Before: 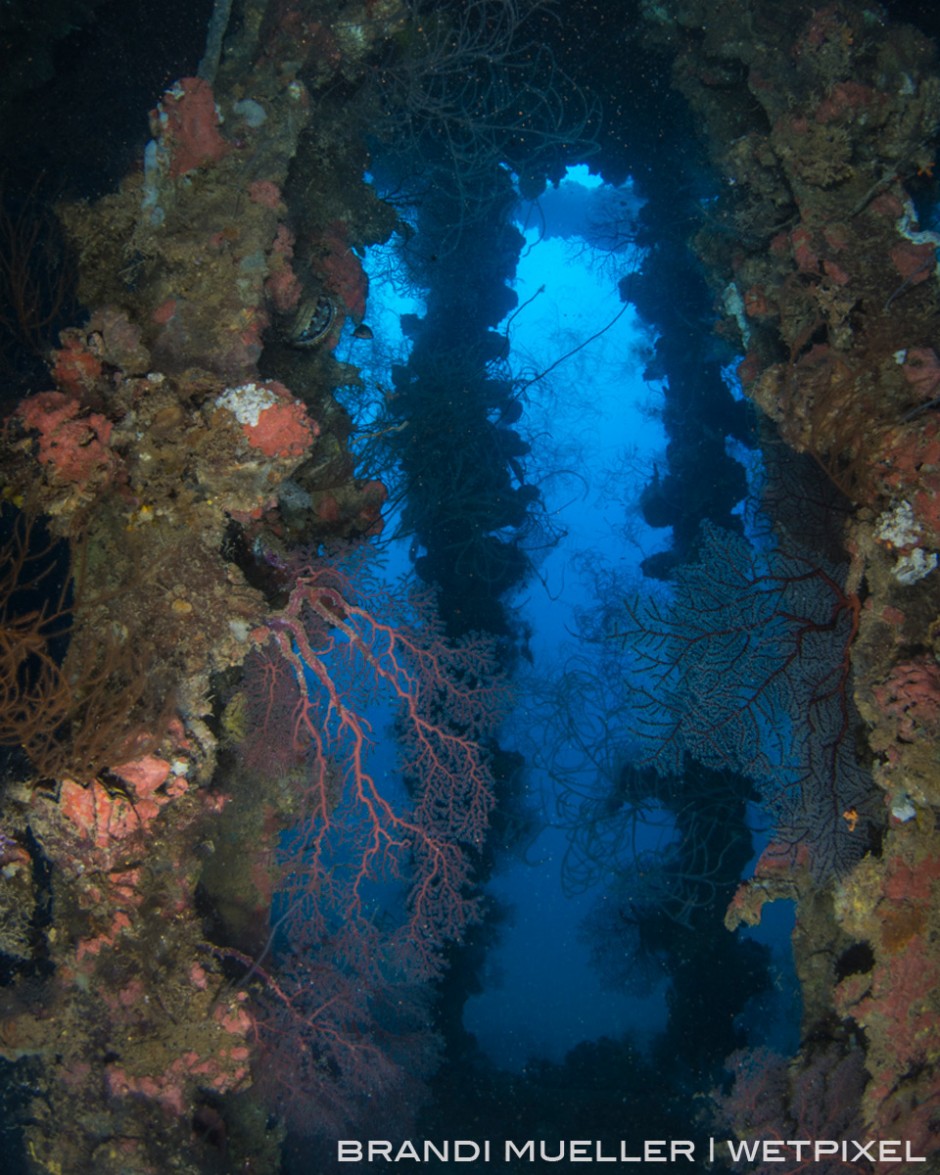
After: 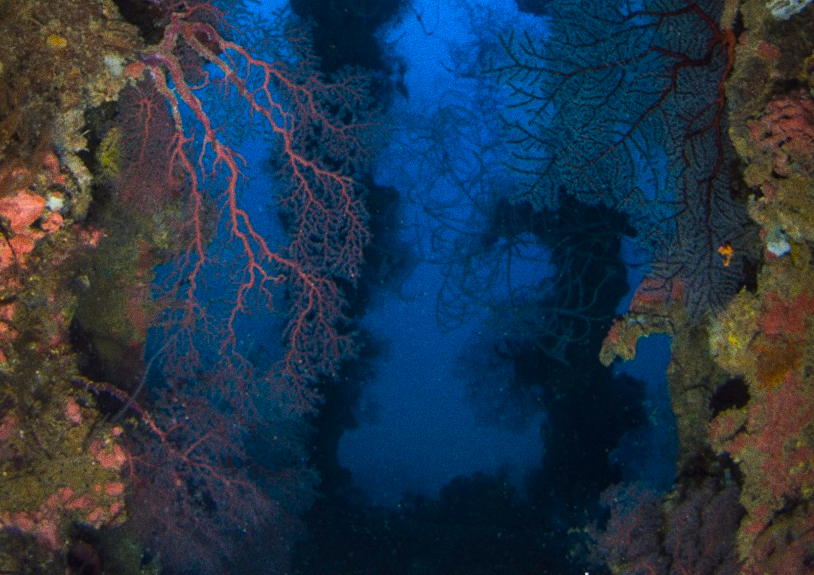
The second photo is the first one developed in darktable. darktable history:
grain: coarseness 8.68 ISO, strength 31.94%
crop and rotate: left 13.306%, top 48.129%, bottom 2.928%
color balance: lift [1, 1.001, 0.999, 1.001], gamma [1, 1.004, 1.007, 0.993], gain [1, 0.991, 0.987, 1.013], contrast 10%, output saturation 120%
